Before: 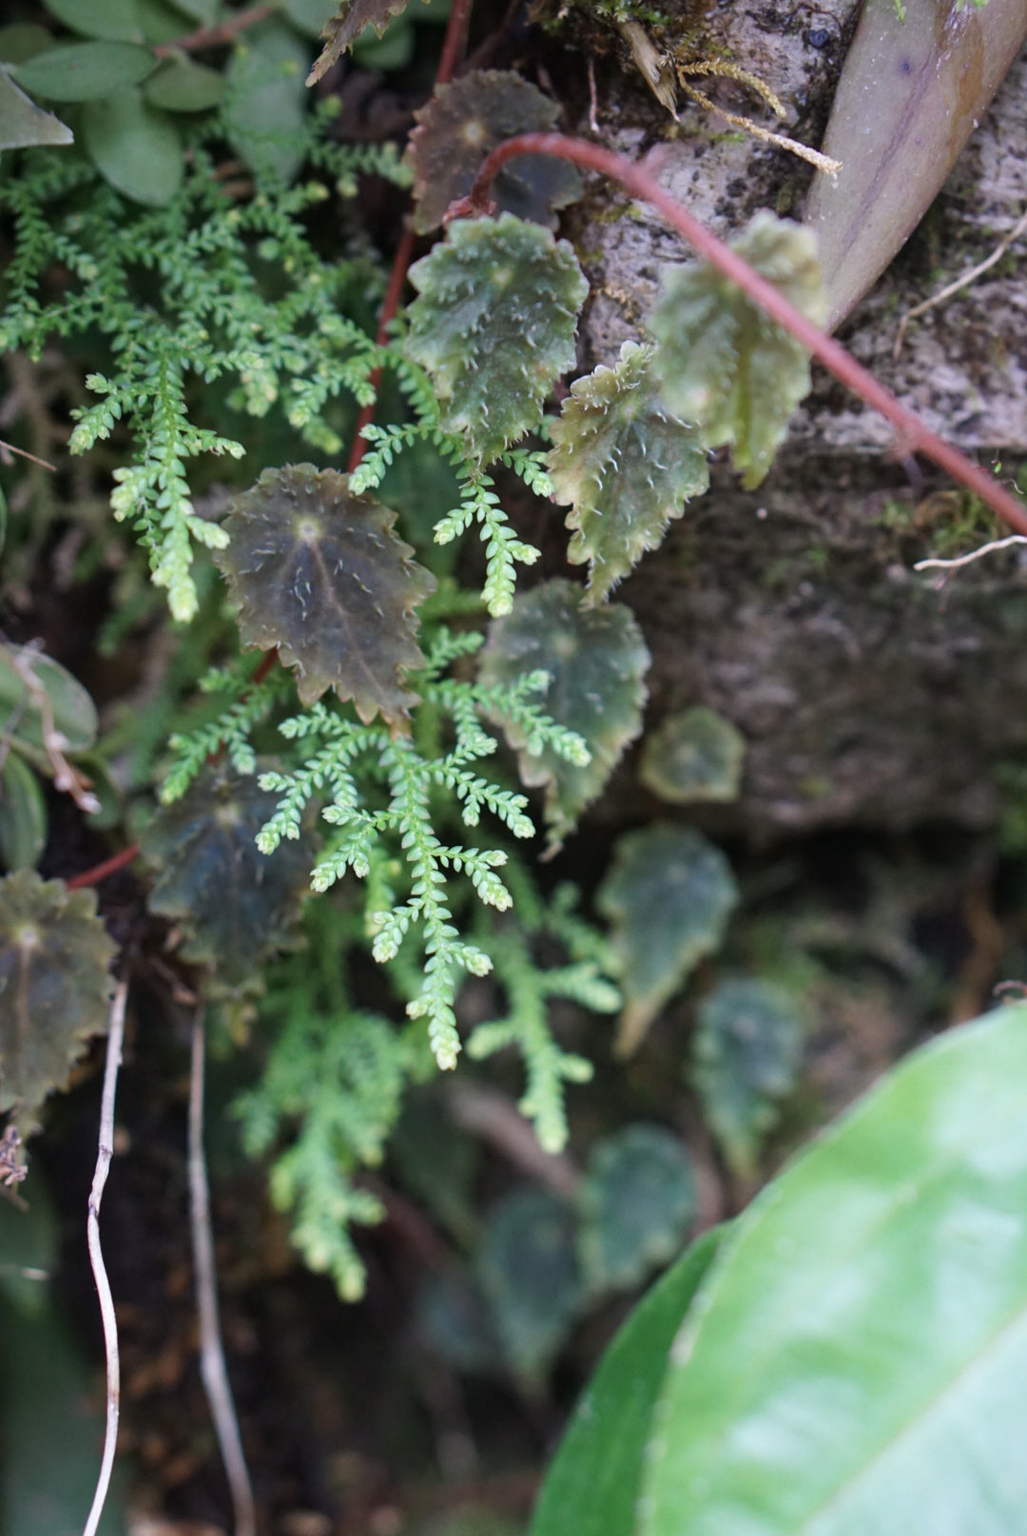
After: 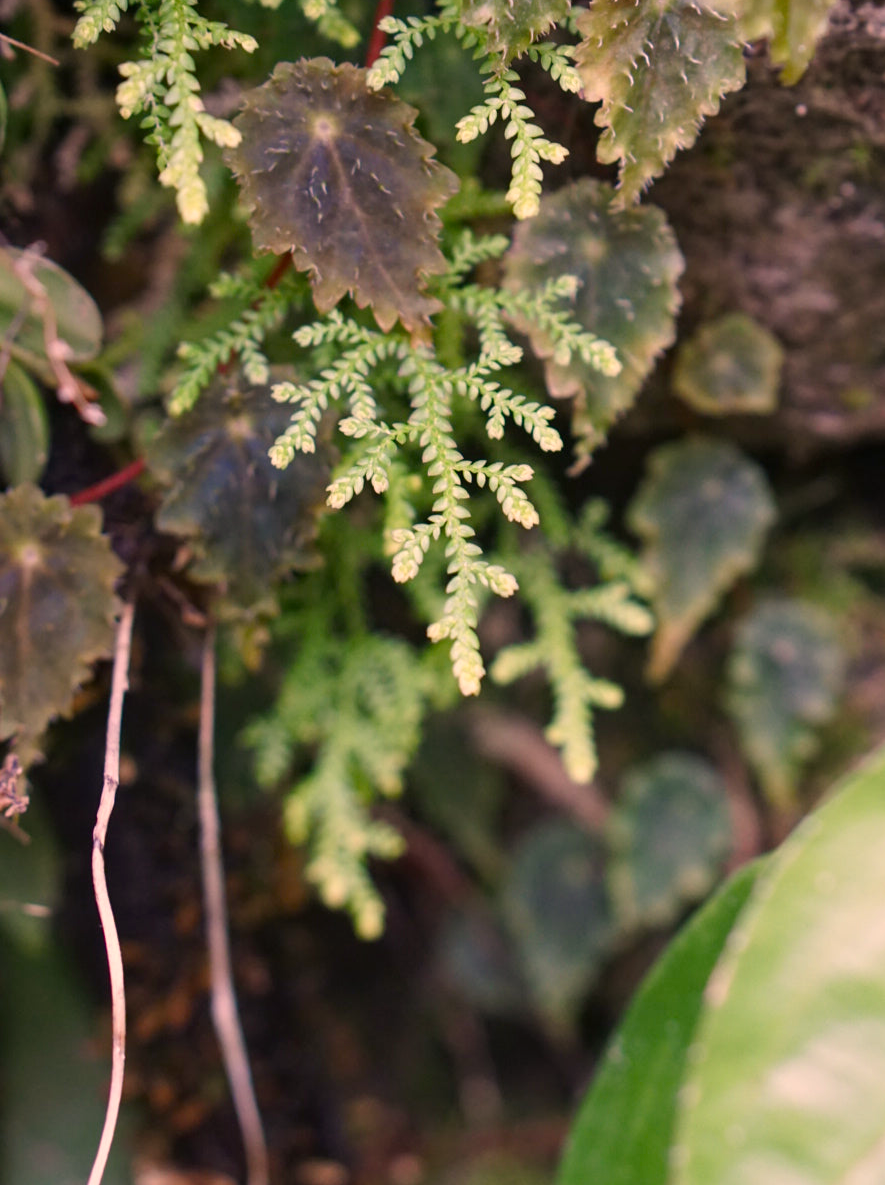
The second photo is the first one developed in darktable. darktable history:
color correction: highlights a* 21.34, highlights b* 19.9
color balance rgb: power › hue 329.54°, perceptual saturation grading › global saturation 14.041%, perceptual saturation grading › highlights -25.751%, perceptual saturation grading › shadows 29.696%
crop: top 26.652%, right 17.972%
